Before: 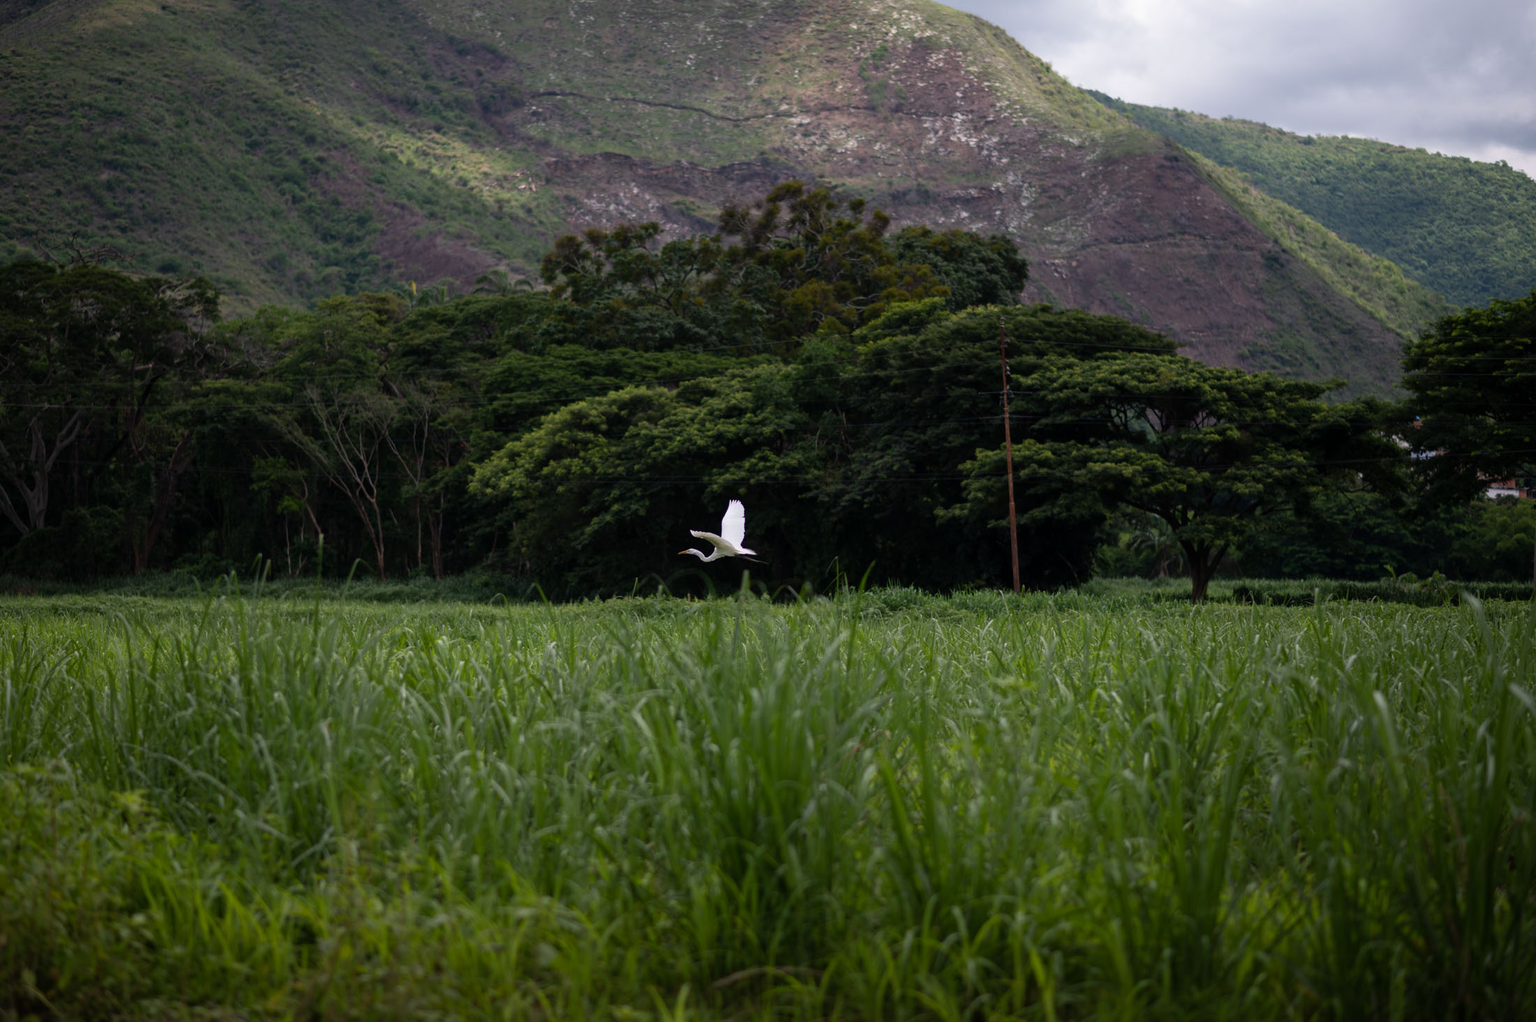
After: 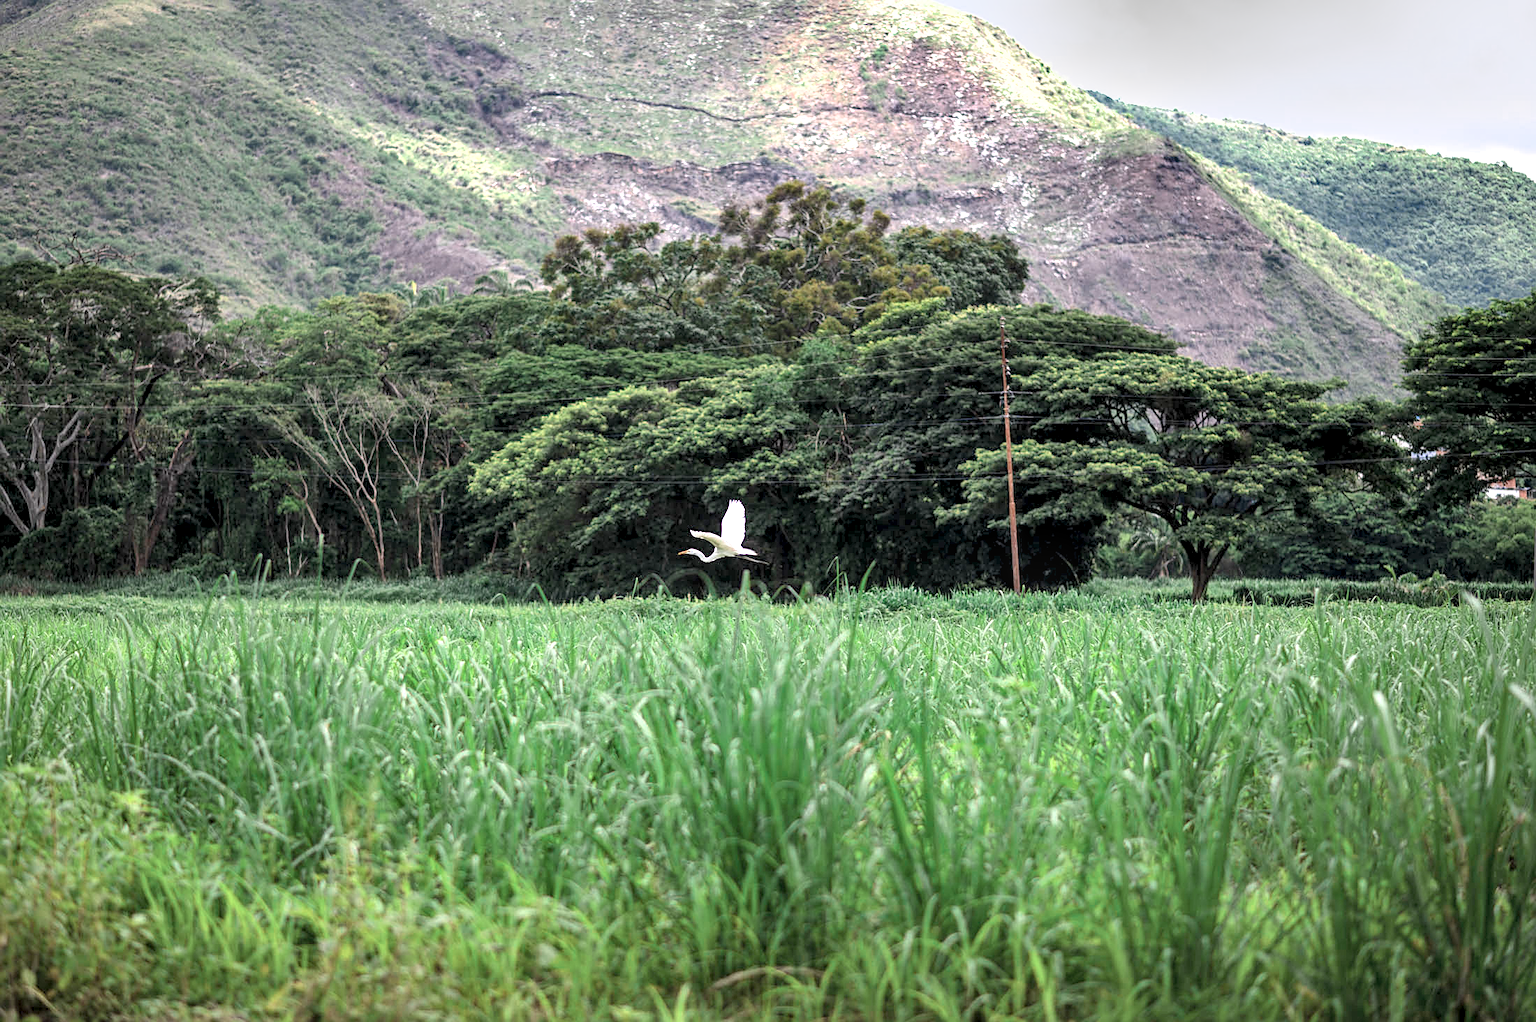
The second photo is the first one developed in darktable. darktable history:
shadows and highlights: white point adjustment 0.039, soften with gaussian
color zones: curves: ch0 [(0, 0.5) (0.125, 0.4) (0.25, 0.5) (0.375, 0.4) (0.5, 0.4) (0.625, 0.35) (0.75, 0.35) (0.875, 0.5)]; ch1 [(0, 0.35) (0.125, 0.45) (0.25, 0.35) (0.375, 0.35) (0.5, 0.35) (0.625, 0.35) (0.75, 0.45) (0.875, 0.35)]; ch2 [(0, 0.6) (0.125, 0.5) (0.25, 0.5) (0.375, 0.6) (0.5, 0.6) (0.625, 0.5) (0.75, 0.5) (0.875, 0.5)]
local contrast: on, module defaults
exposure: black level correction 0.001, exposure 1.118 EV, compensate exposure bias true, compensate highlight preservation false
sharpen: amount 0.547
levels: levels [0, 0.499, 1]
contrast brightness saturation: contrast 0.141, brightness 0.223
tone equalizer: on, module defaults
